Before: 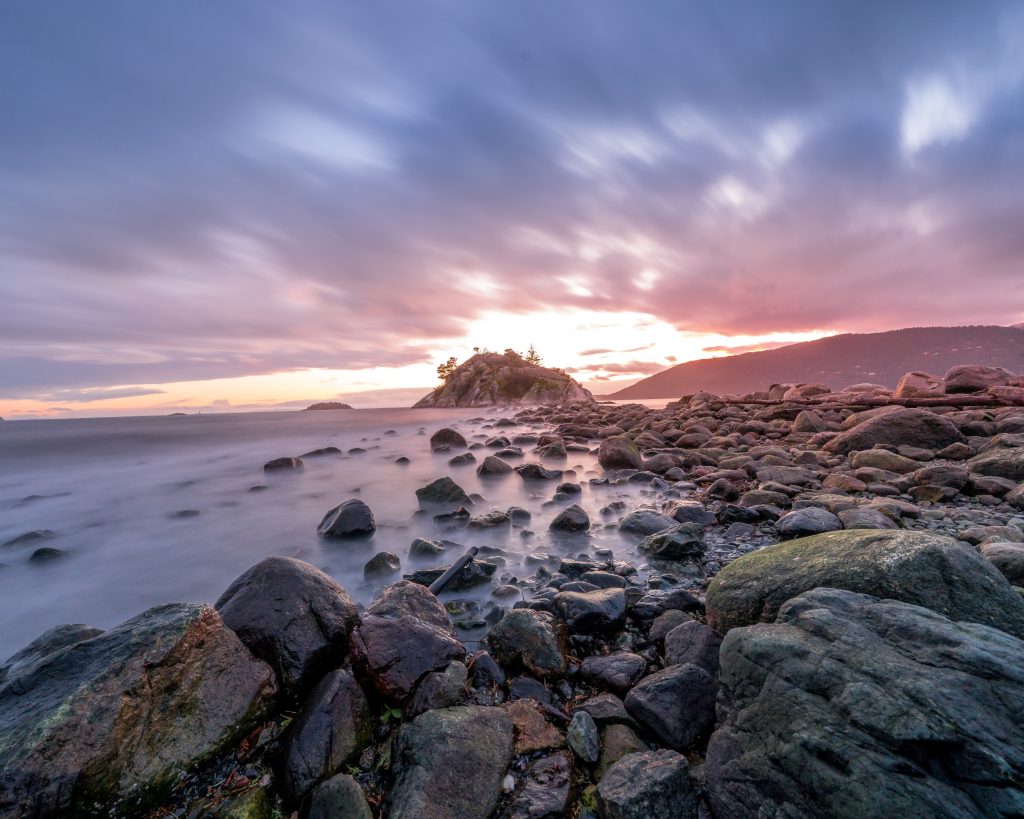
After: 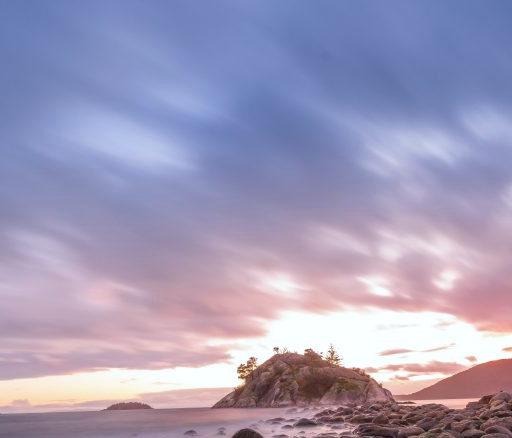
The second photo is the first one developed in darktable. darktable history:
white balance: red 0.982, blue 1.018
crop: left 19.556%, right 30.401%, bottom 46.458%
